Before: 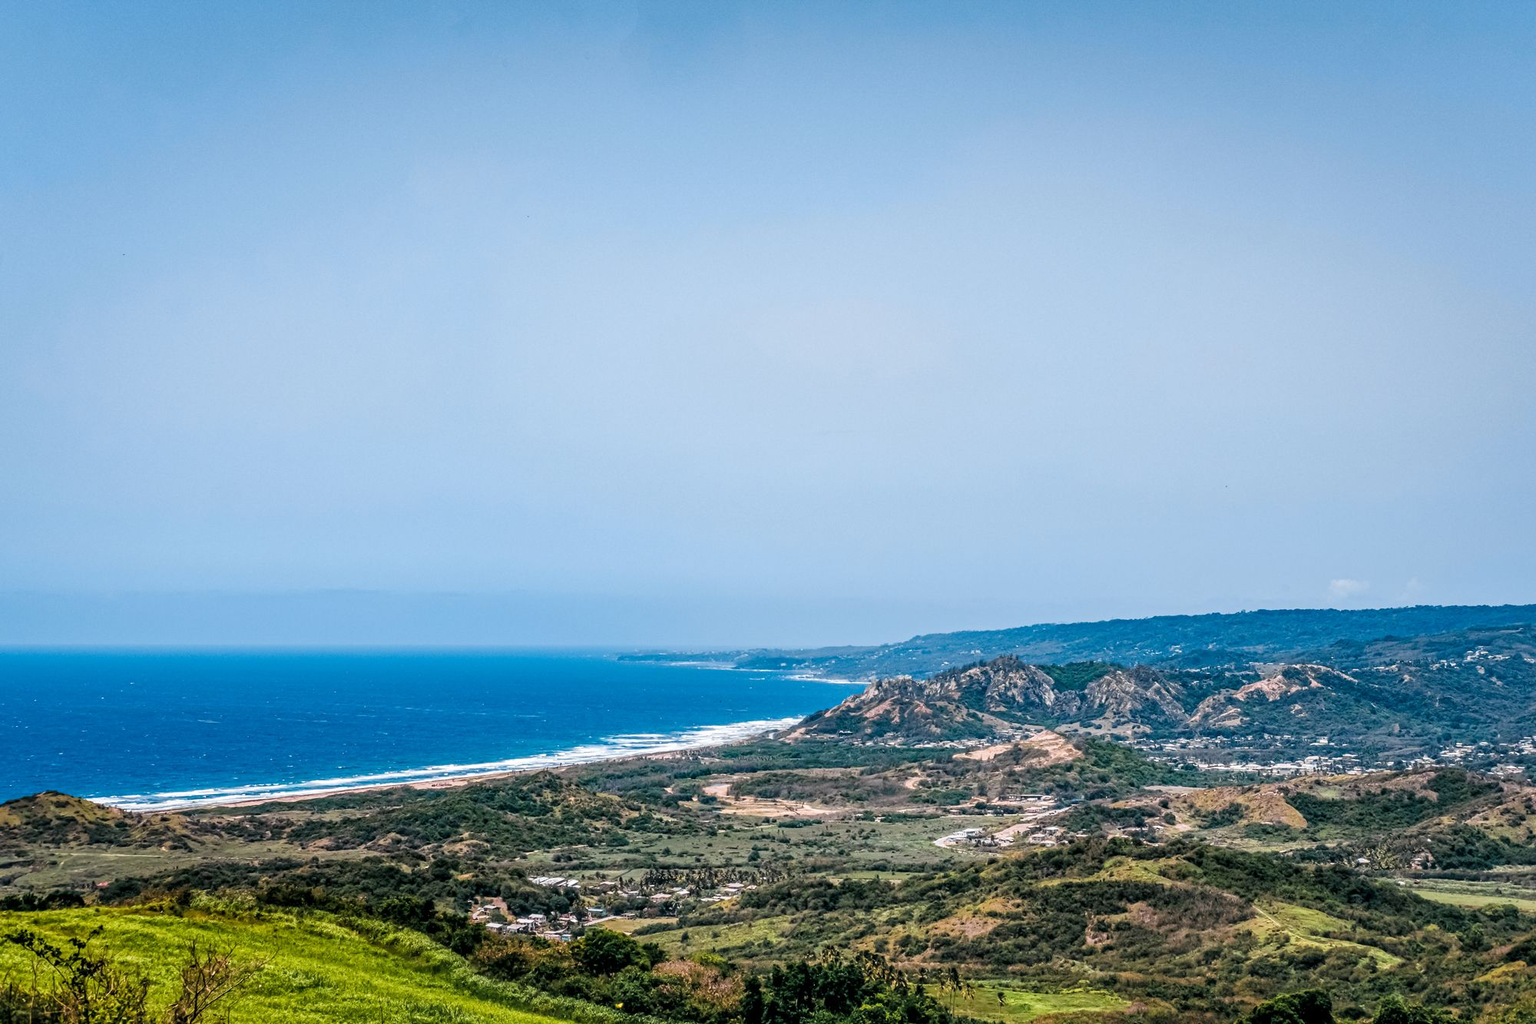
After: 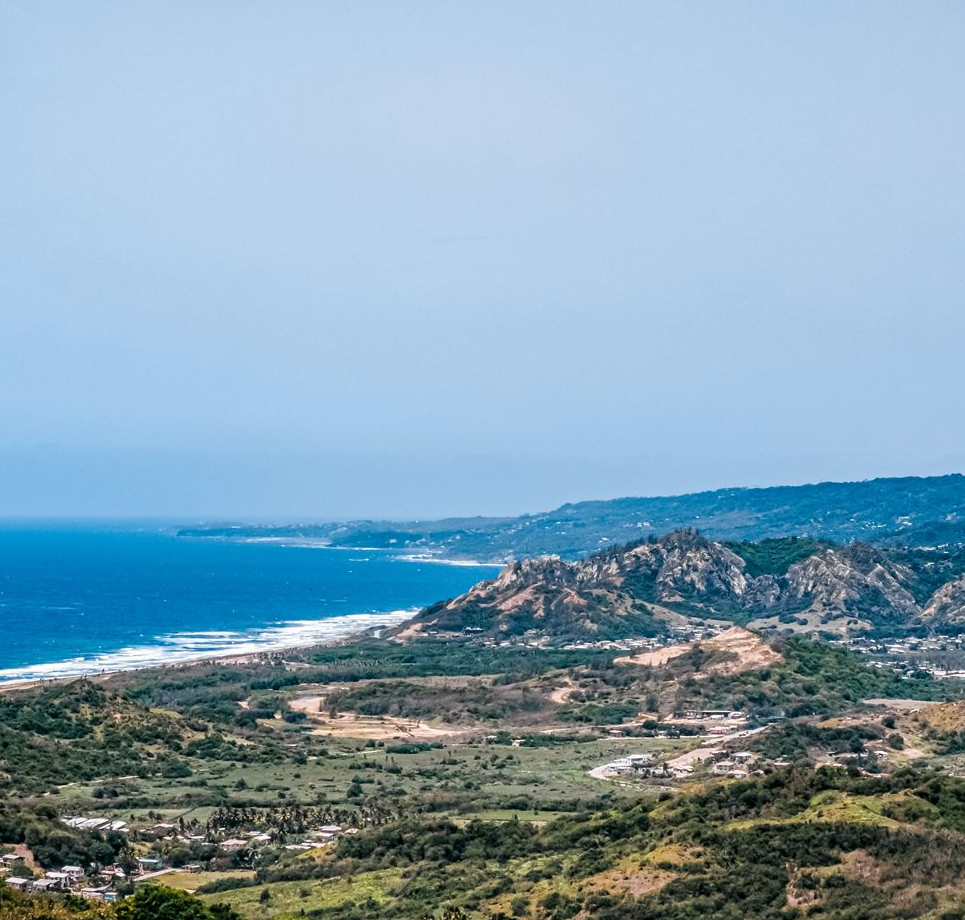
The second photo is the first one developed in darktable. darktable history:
crop: left 31.358%, top 24.334%, right 20.344%, bottom 6.58%
